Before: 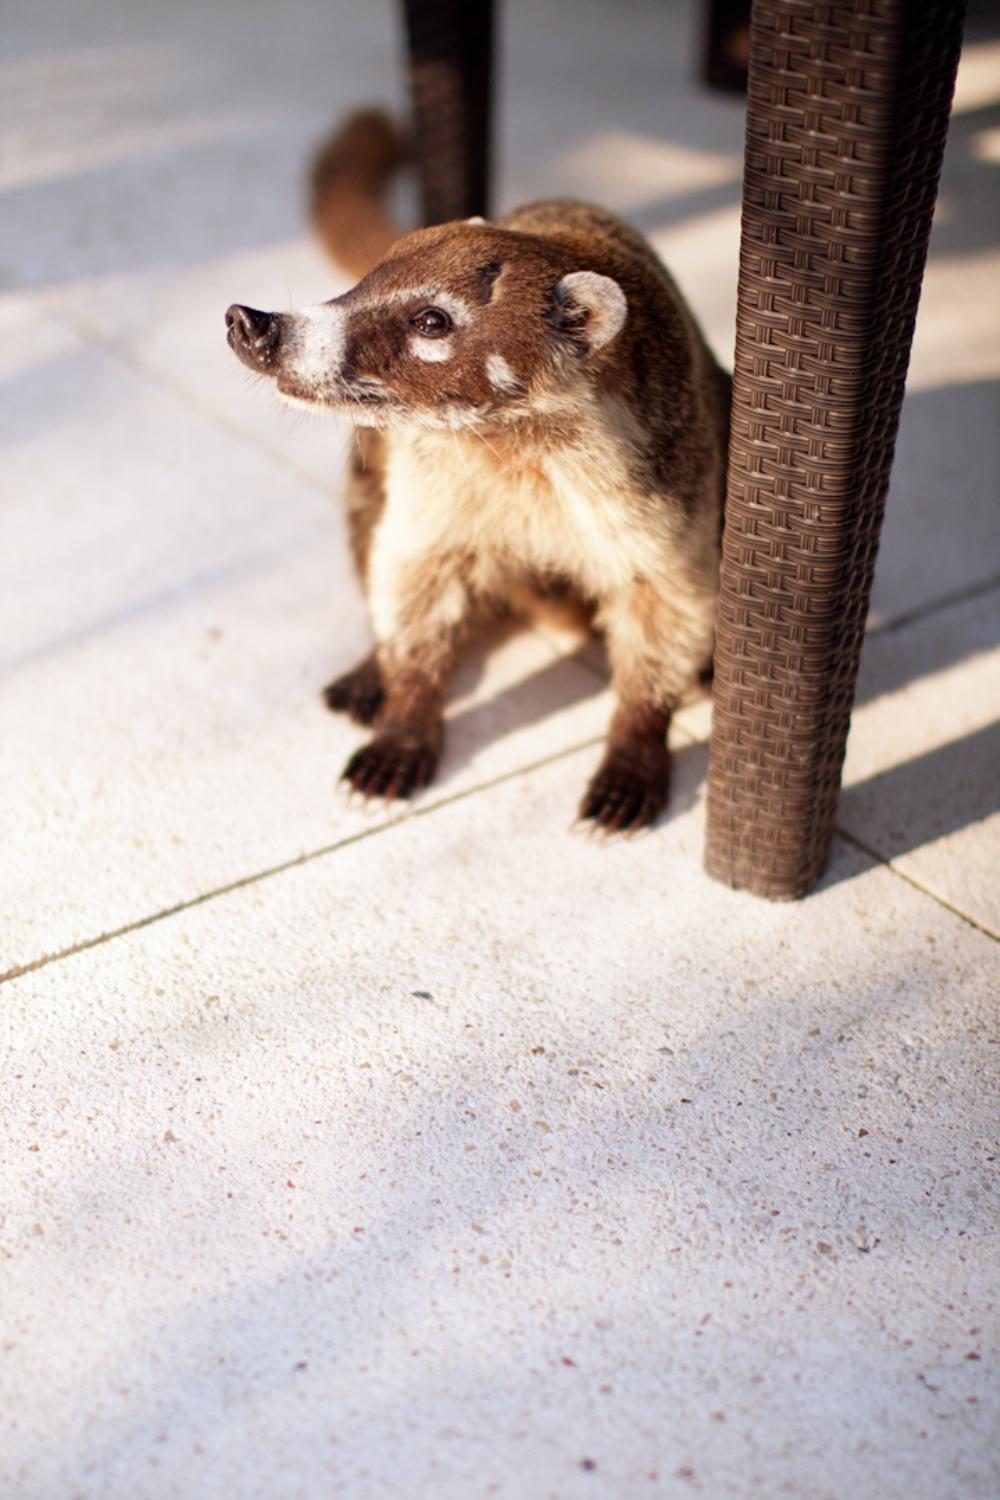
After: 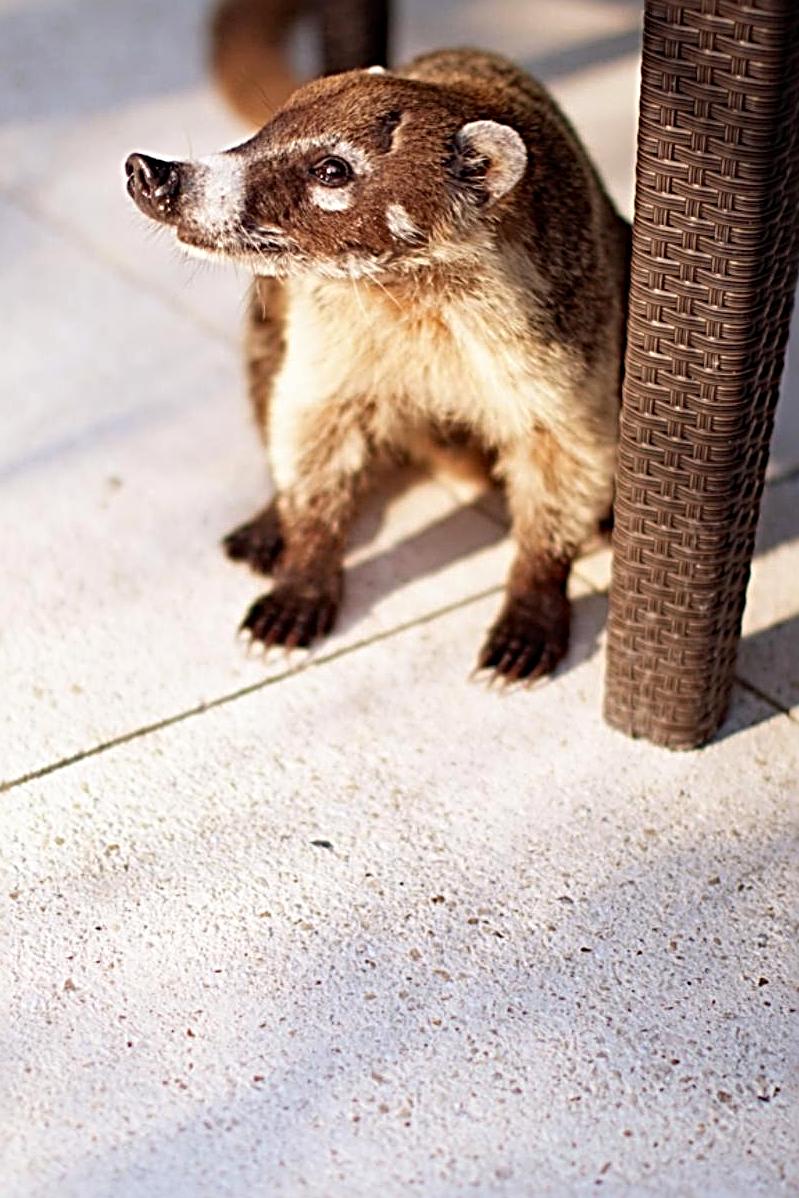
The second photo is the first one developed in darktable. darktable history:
crop and rotate: left 10.071%, top 10.071%, right 10.02%, bottom 10.02%
sharpen: radius 3.69, amount 0.928
haze removal: compatibility mode true, adaptive false
